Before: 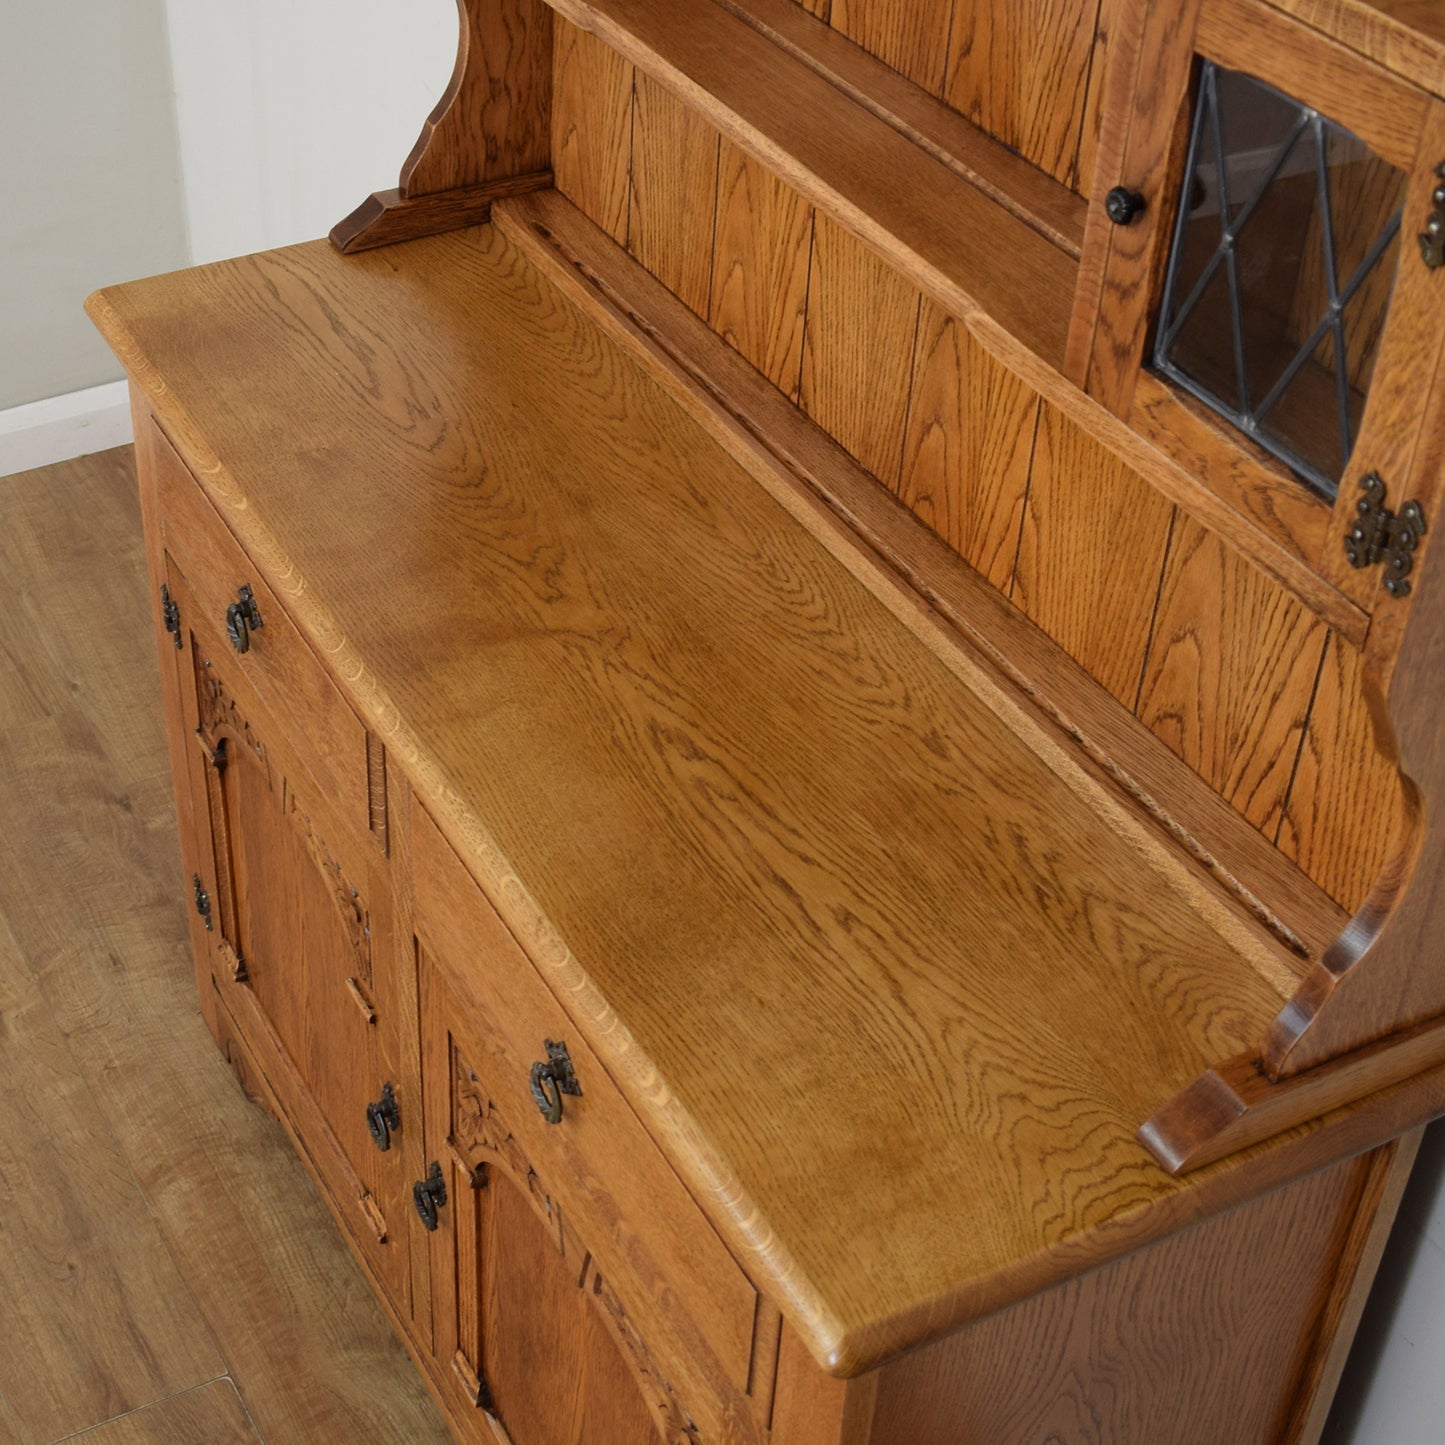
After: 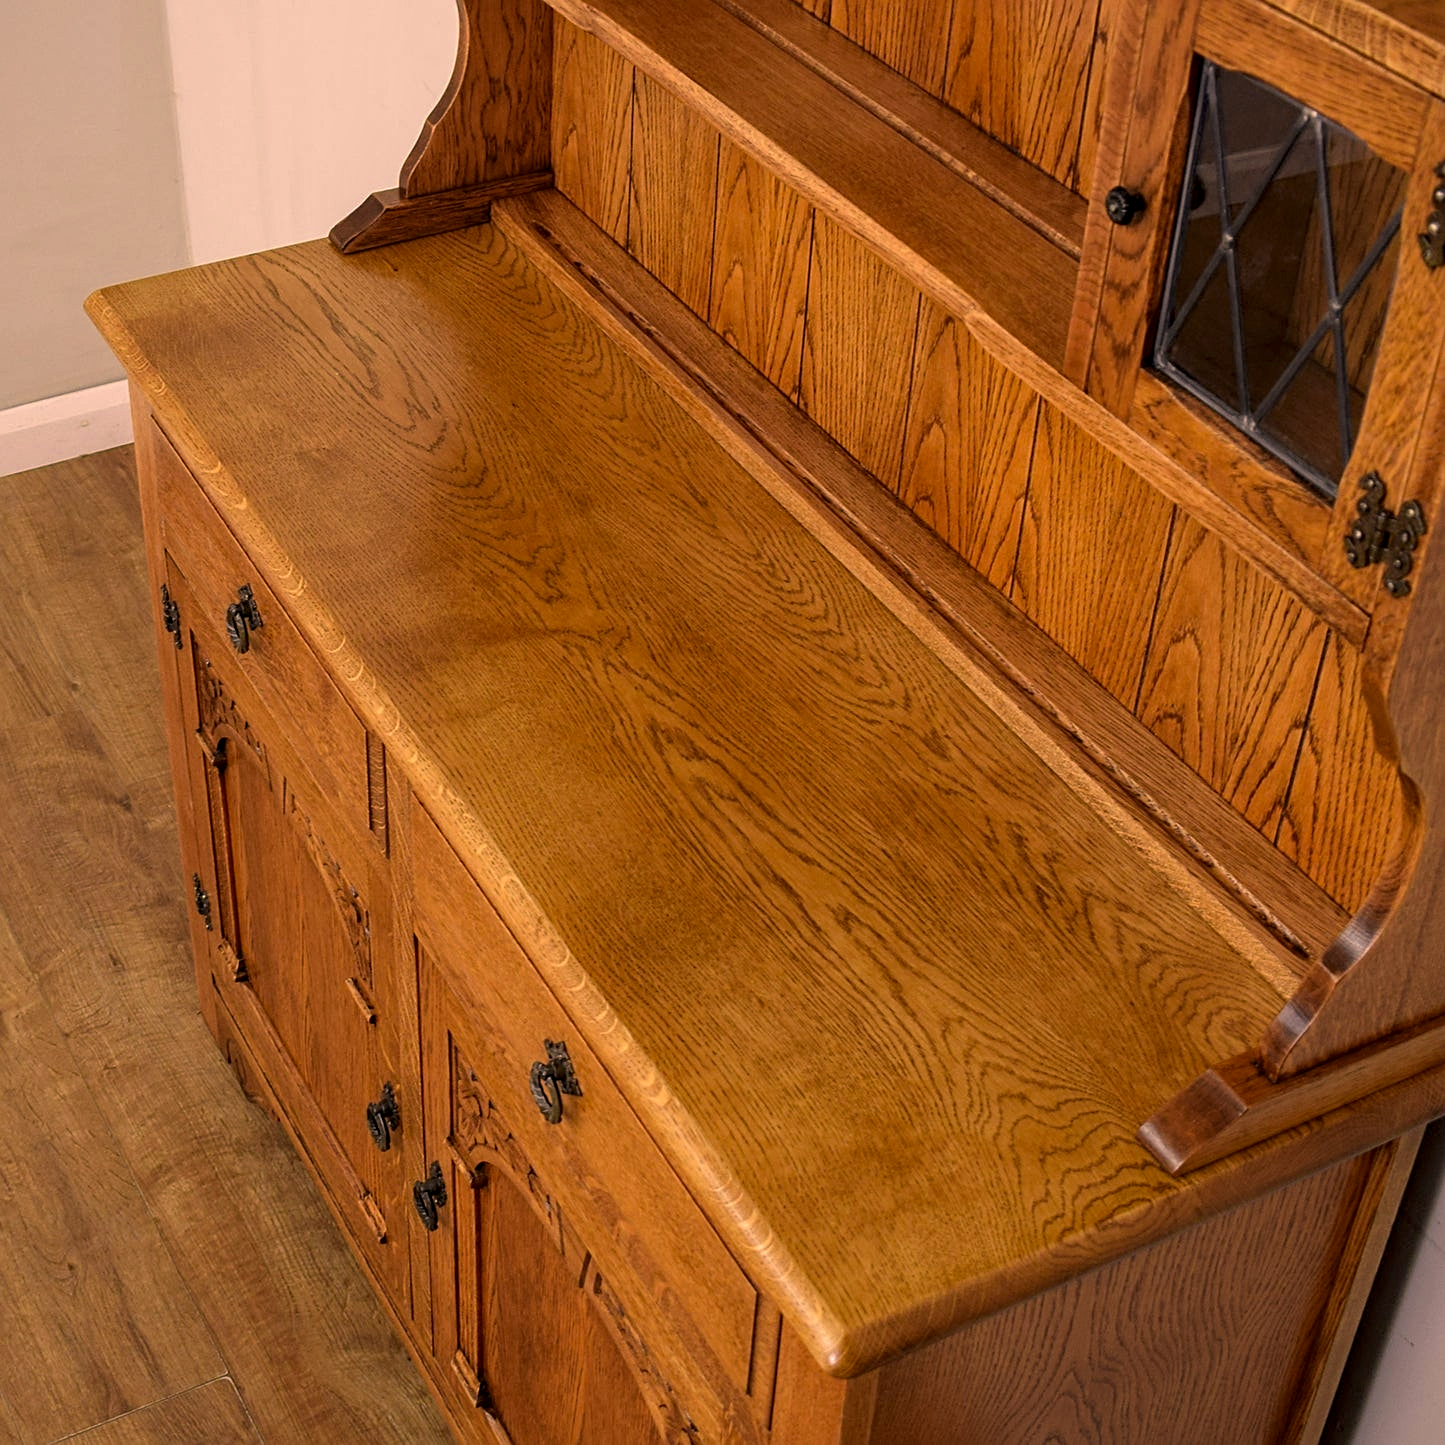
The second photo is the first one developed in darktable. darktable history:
local contrast: on, module defaults
sharpen: on, module defaults
haze removal: adaptive false
color correction: highlights a* 17.53, highlights b* 18.72
